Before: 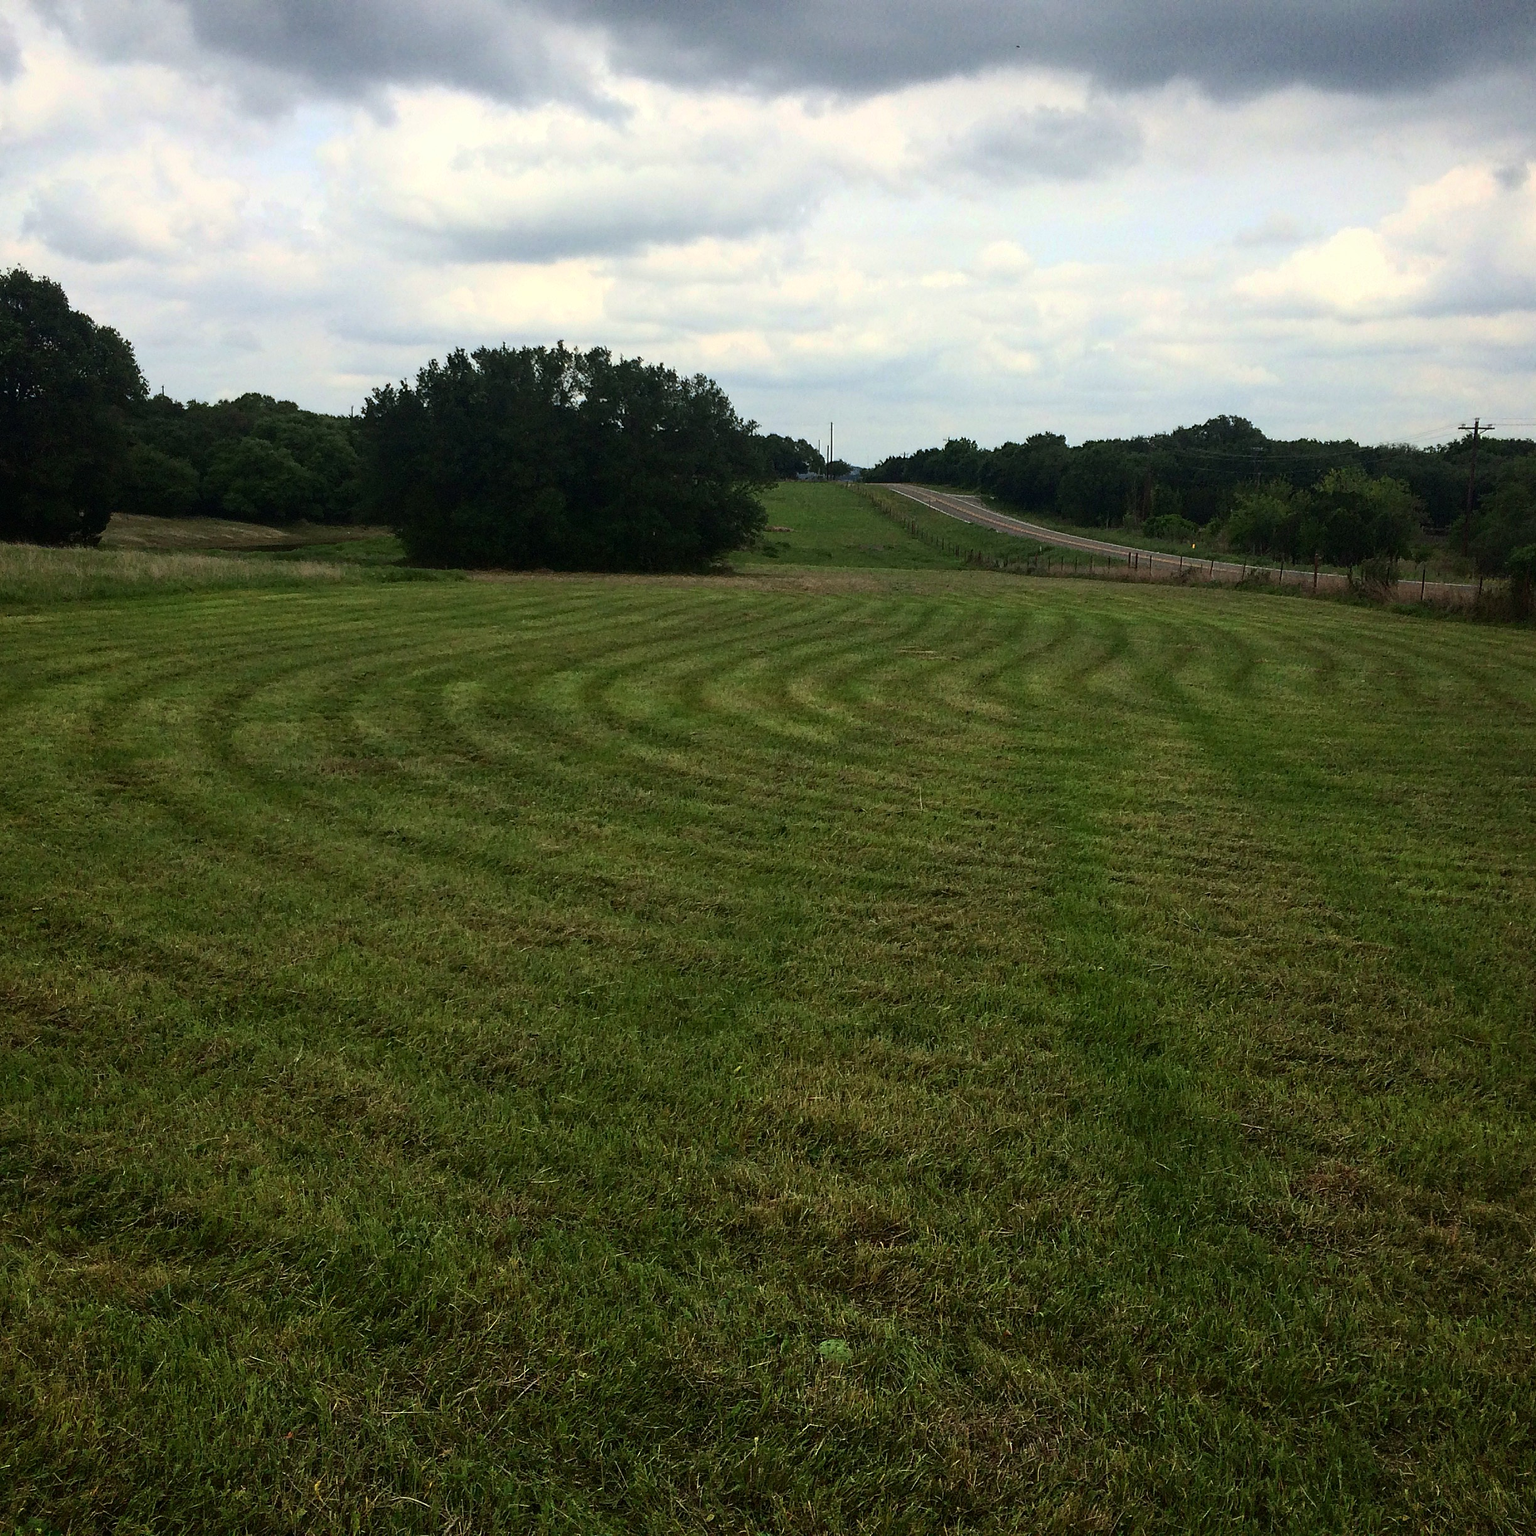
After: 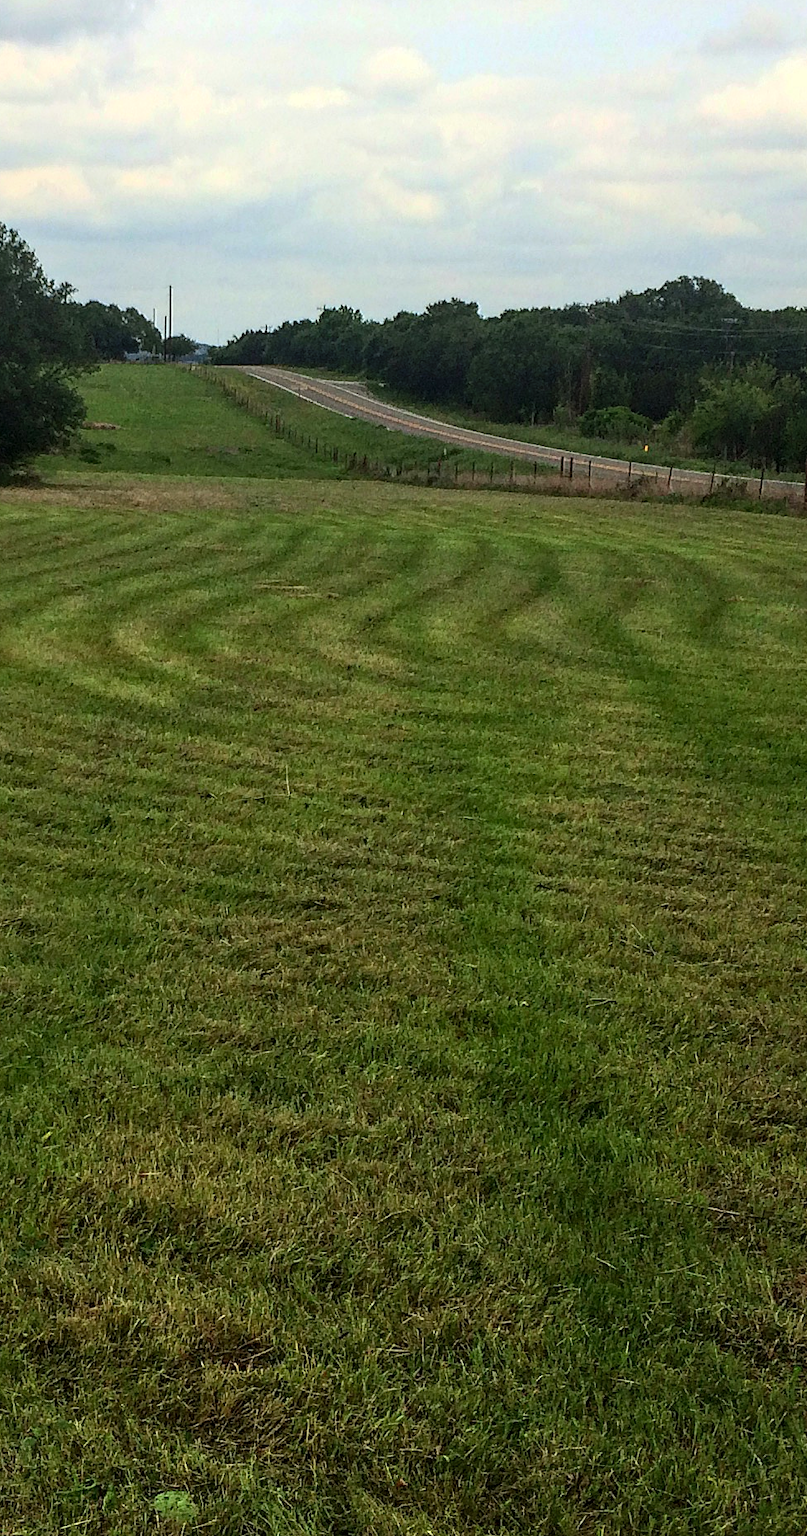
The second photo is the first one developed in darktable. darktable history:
crop: left 45.721%, top 13.393%, right 14.118%, bottom 10.01%
local contrast: on, module defaults
contrast brightness saturation: contrast 0.07, brightness 0.08, saturation 0.18
